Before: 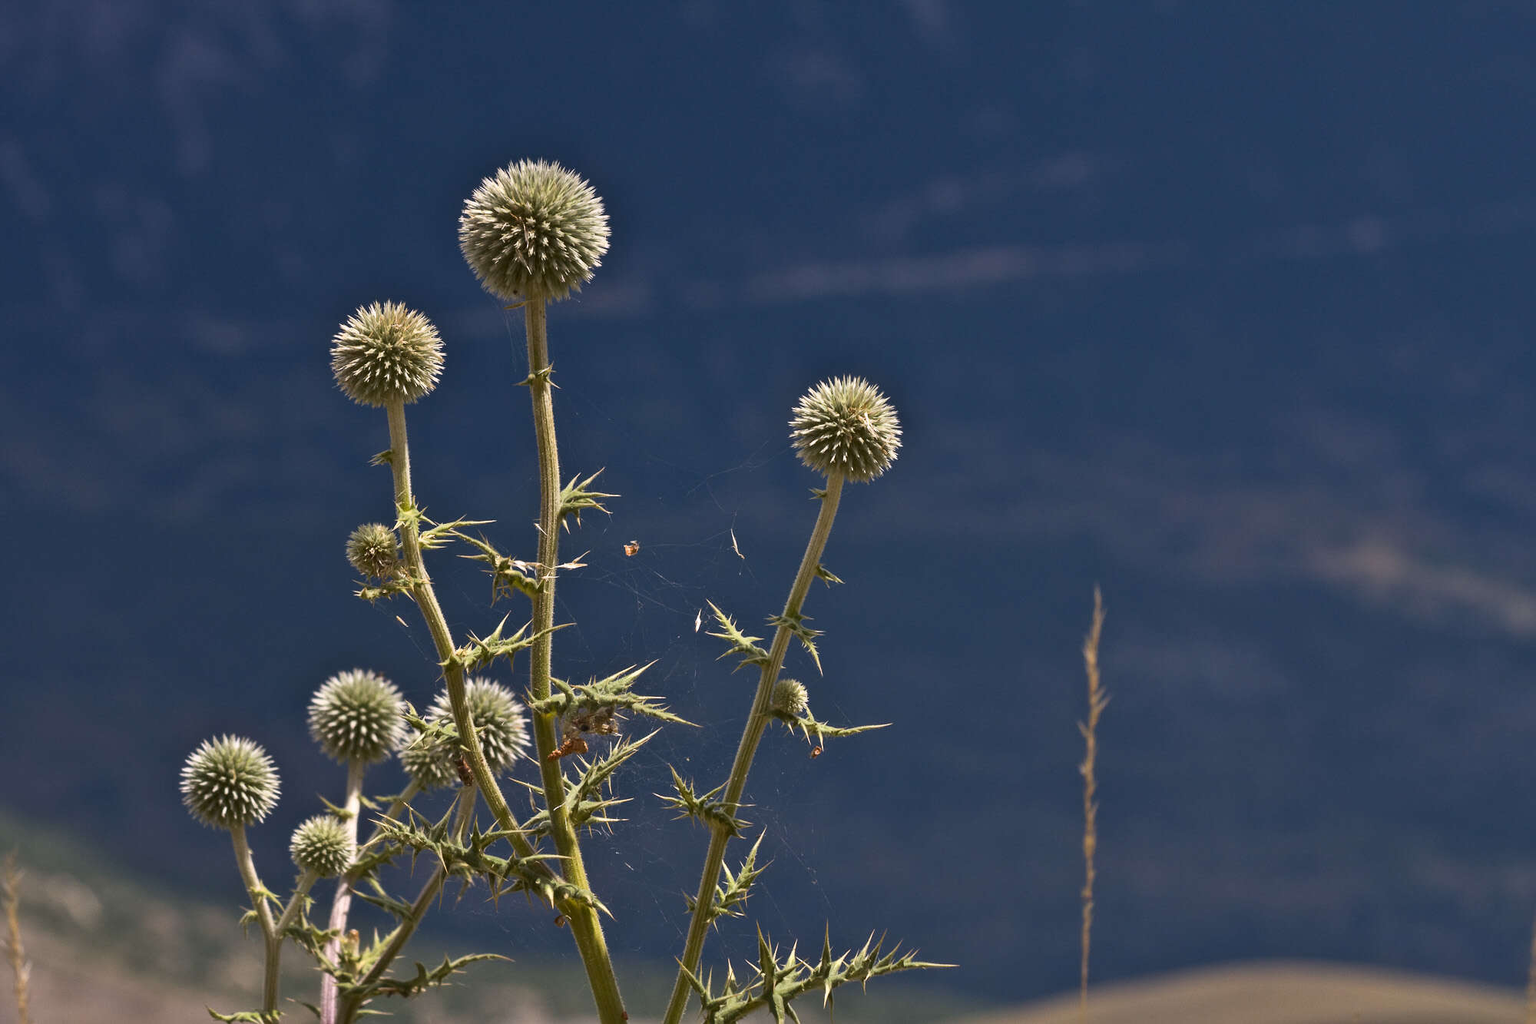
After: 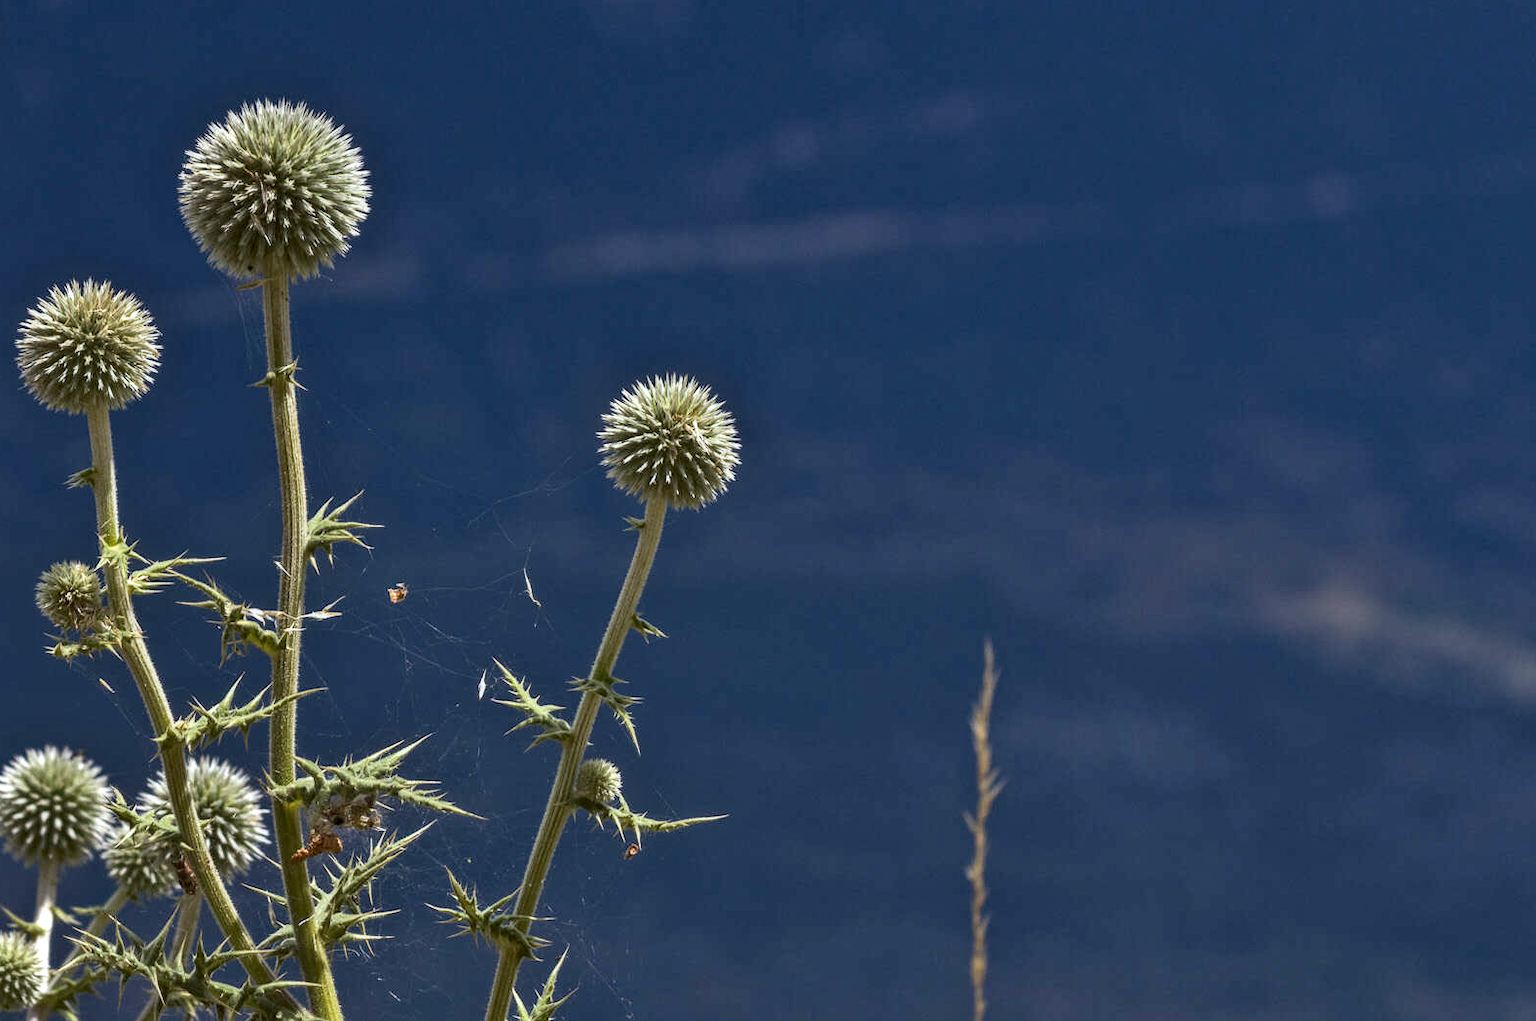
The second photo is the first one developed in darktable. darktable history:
white balance: red 0.925, blue 1.046
haze removal: compatibility mode true, adaptive false
local contrast: detail 130%
crop and rotate: left 20.74%, top 7.912%, right 0.375%, bottom 13.378%
exposure: compensate highlight preservation false
